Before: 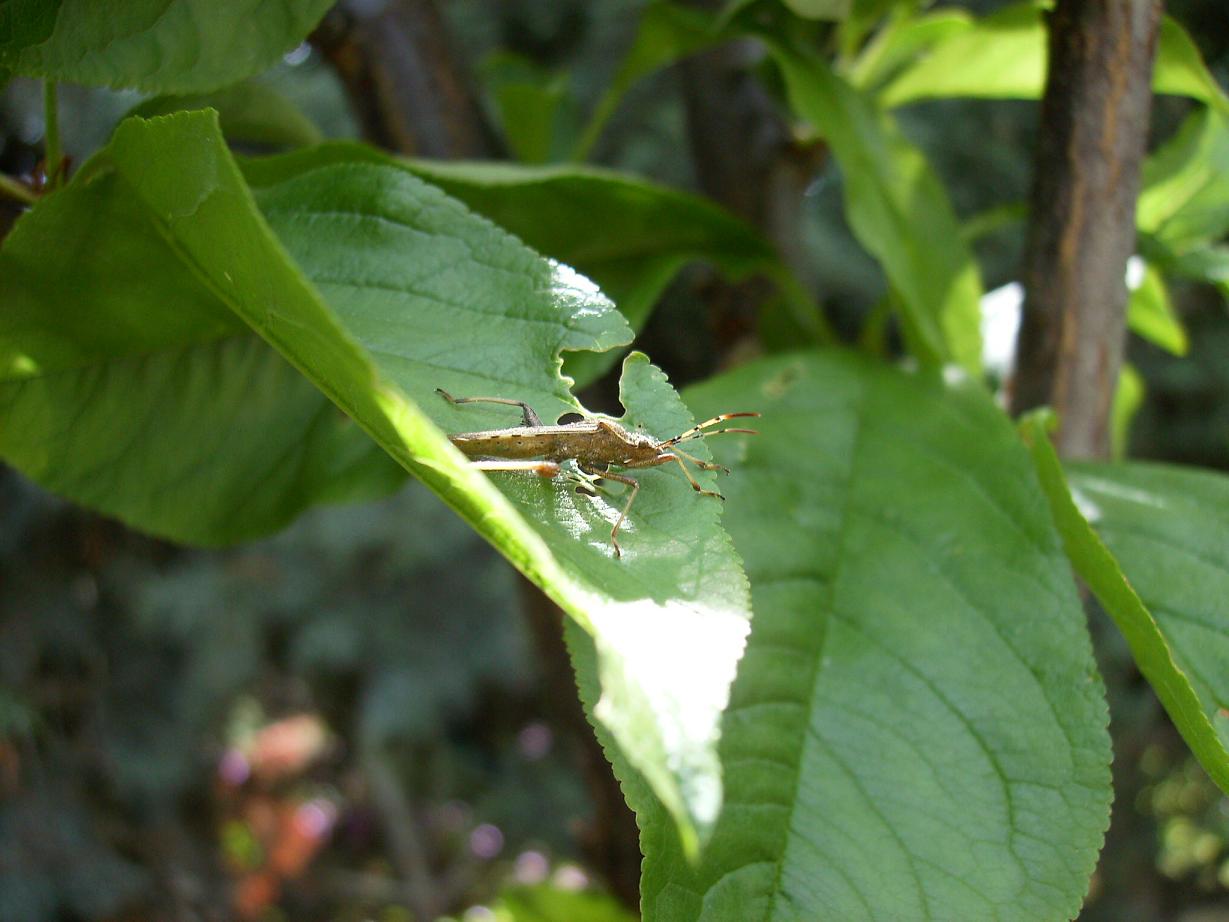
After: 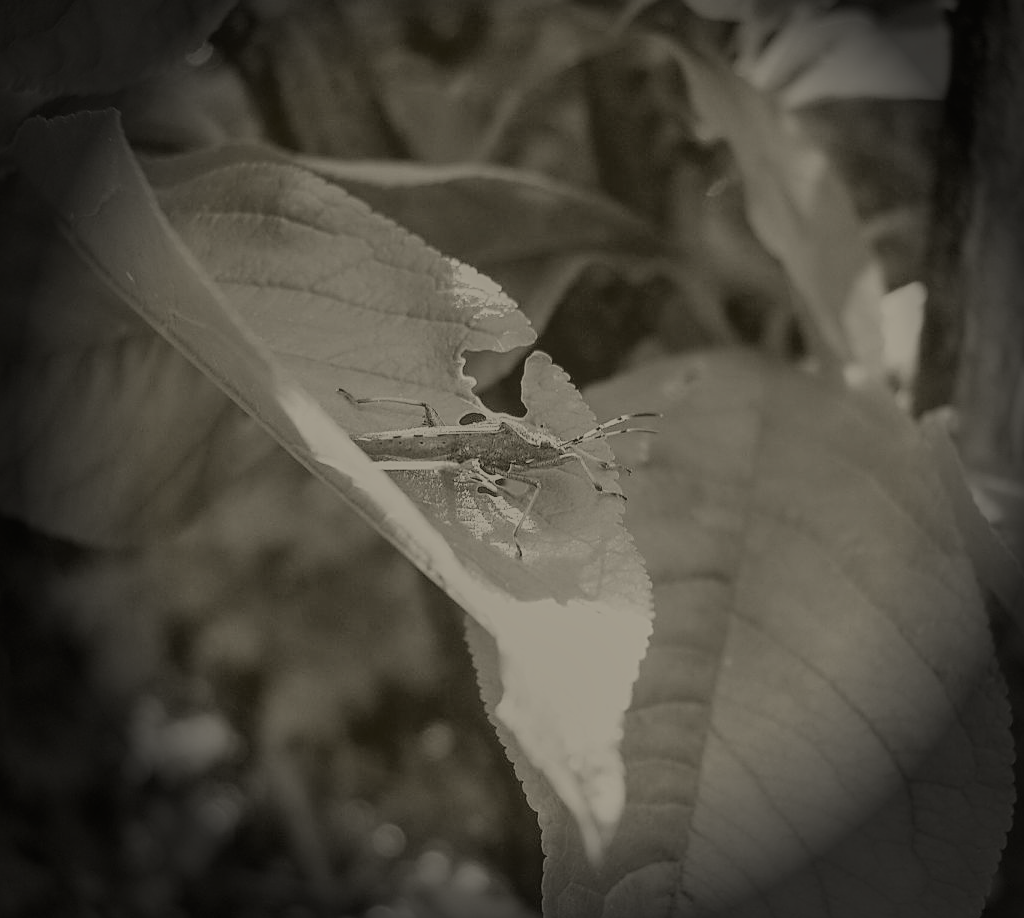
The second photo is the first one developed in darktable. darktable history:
crop: left 8.026%, right 7.374%
contrast brightness saturation: brightness 0.09, saturation 0.19
vignetting: fall-off start 76.42%, fall-off radius 27.36%, brightness -0.872, center (0.037, -0.09), width/height ratio 0.971
colorize: hue 41.44°, saturation 22%, source mix 60%, lightness 10.61%
local contrast: on, module defaults
filmic rgb: black relative exposure -7.82 EV, white relative exposure 4.29 EV, hardness 3.86, color science v6 (2022)
sharpen: on, module defaults
